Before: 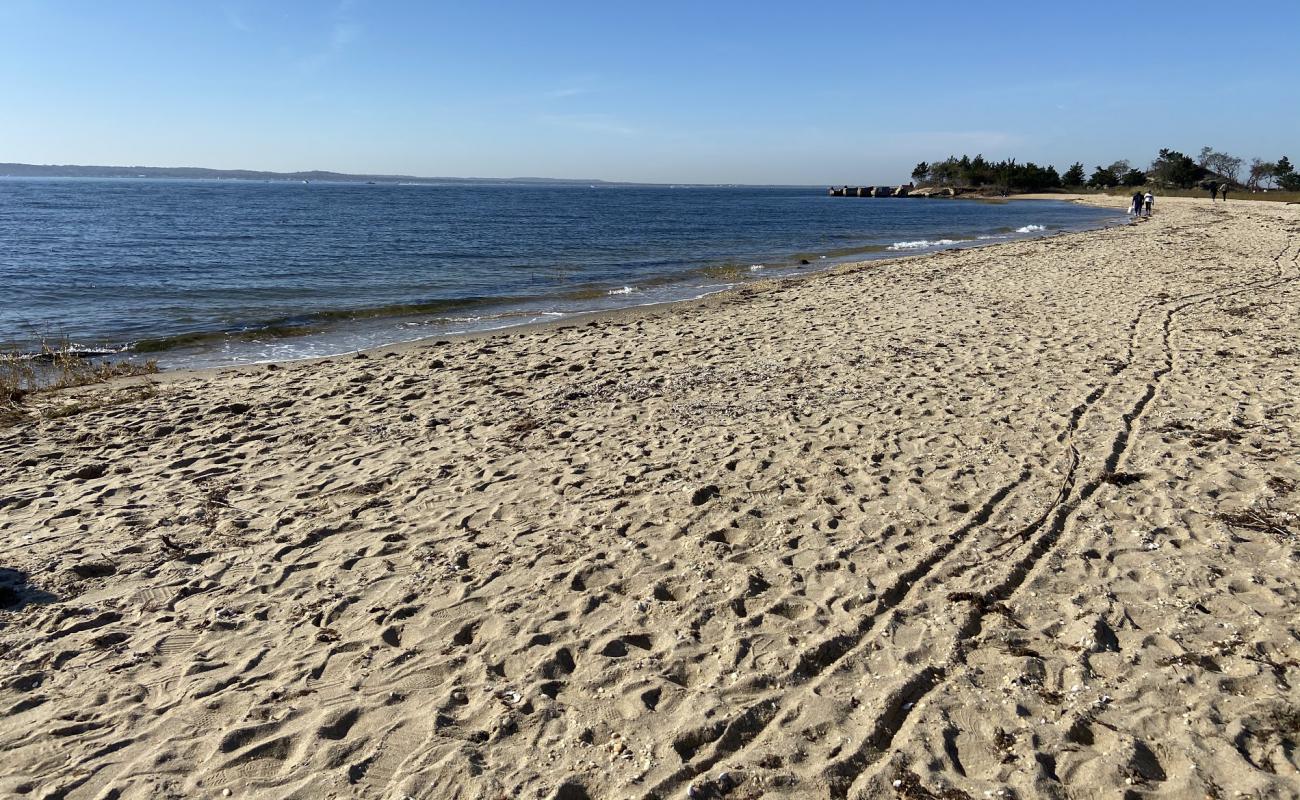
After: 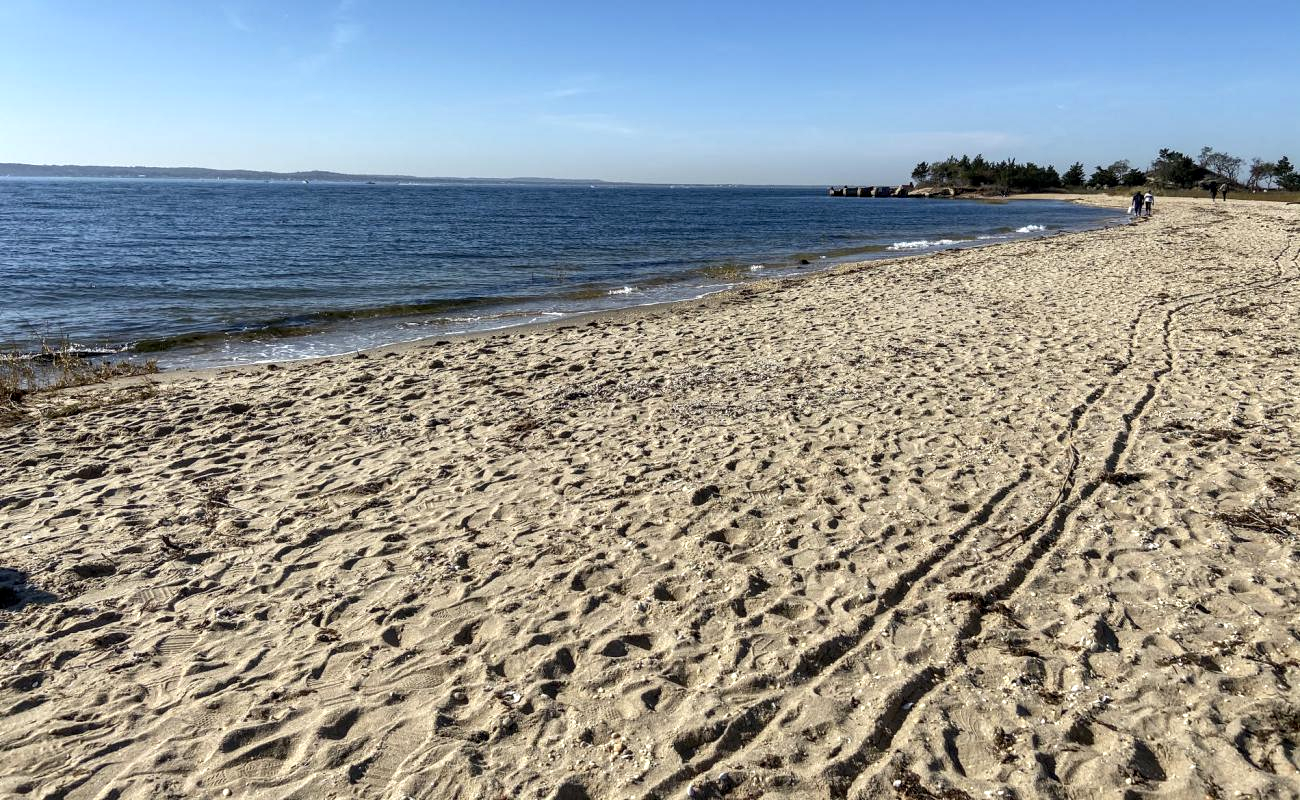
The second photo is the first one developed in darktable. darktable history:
local contrast: detail 130%
exposure: exposure 0.178 EV, compensate exposure bias true, compensate highlight preservation false
